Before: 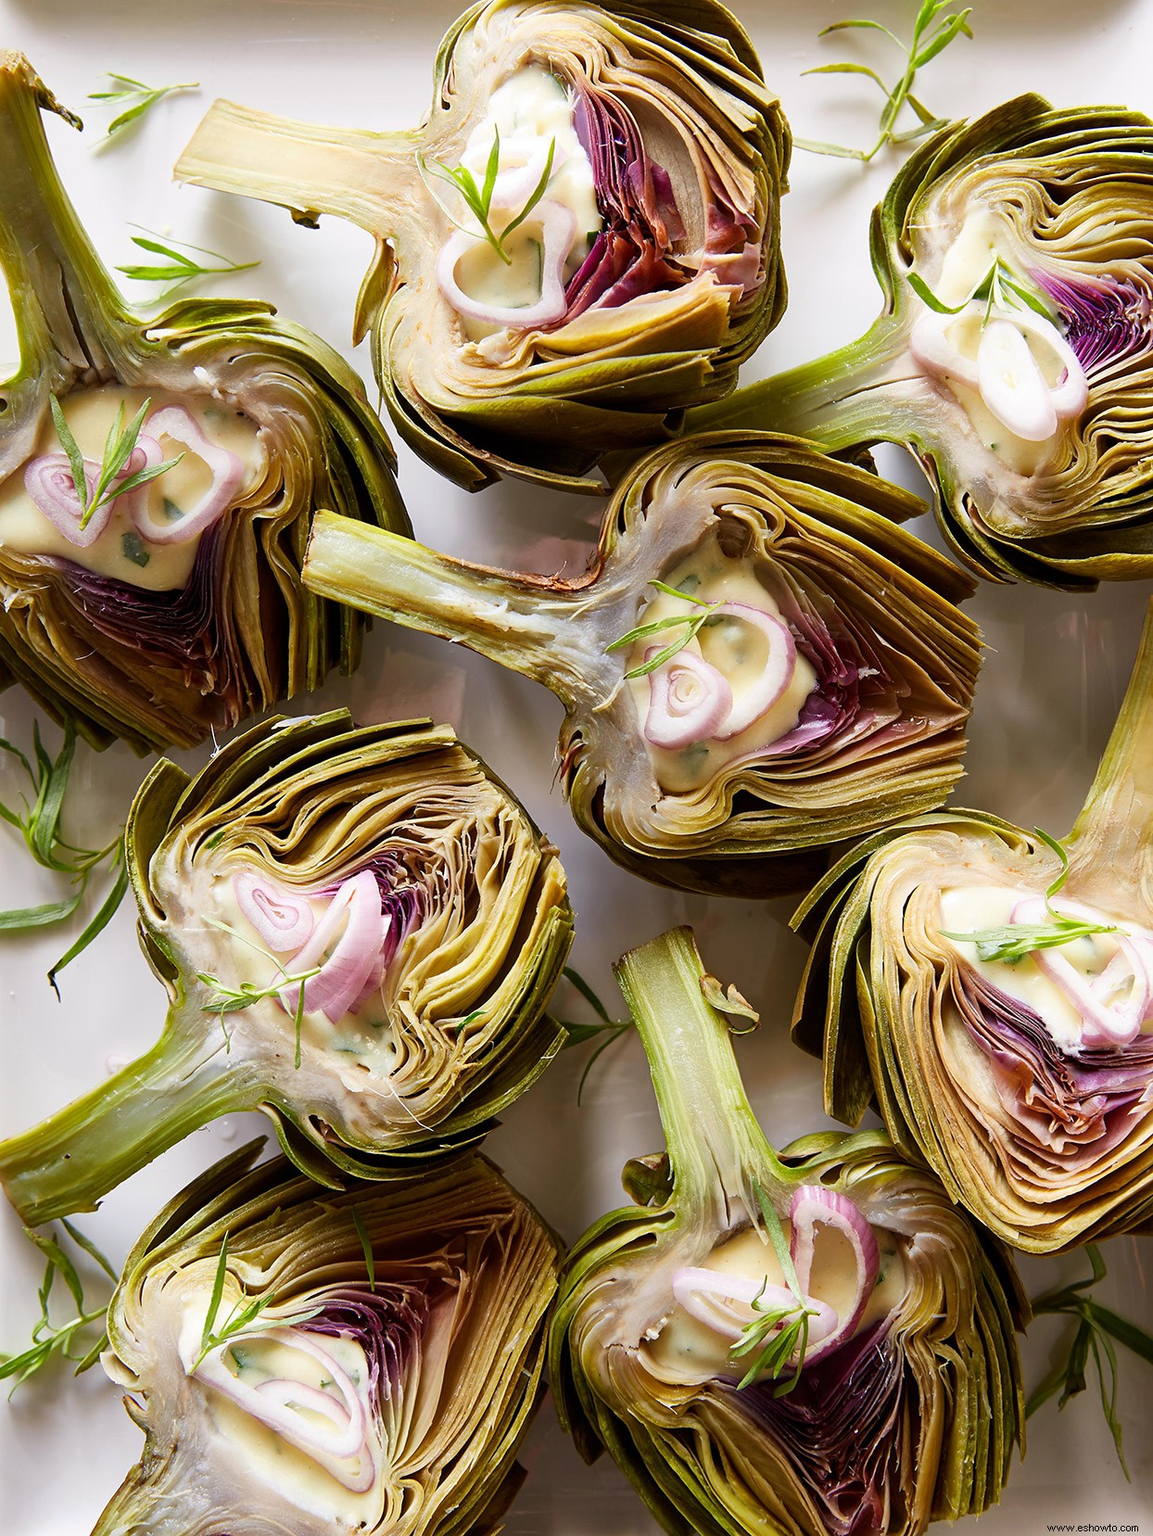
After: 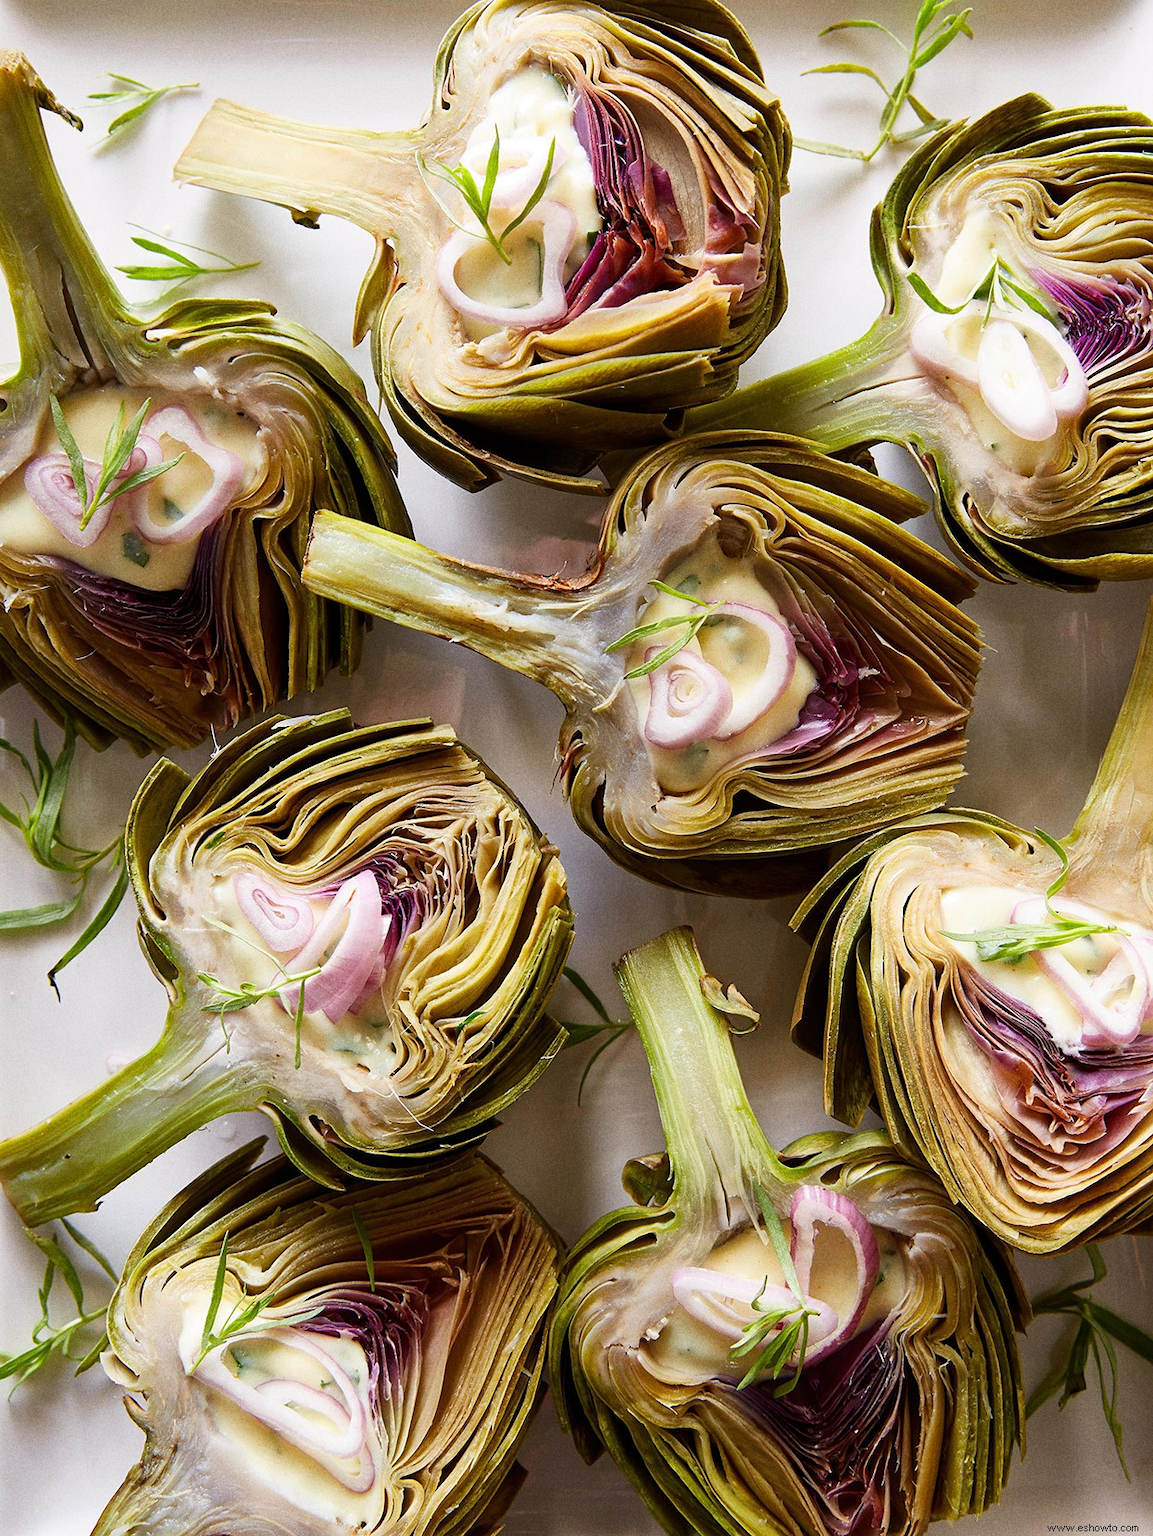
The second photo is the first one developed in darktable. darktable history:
grain: strength 26%
